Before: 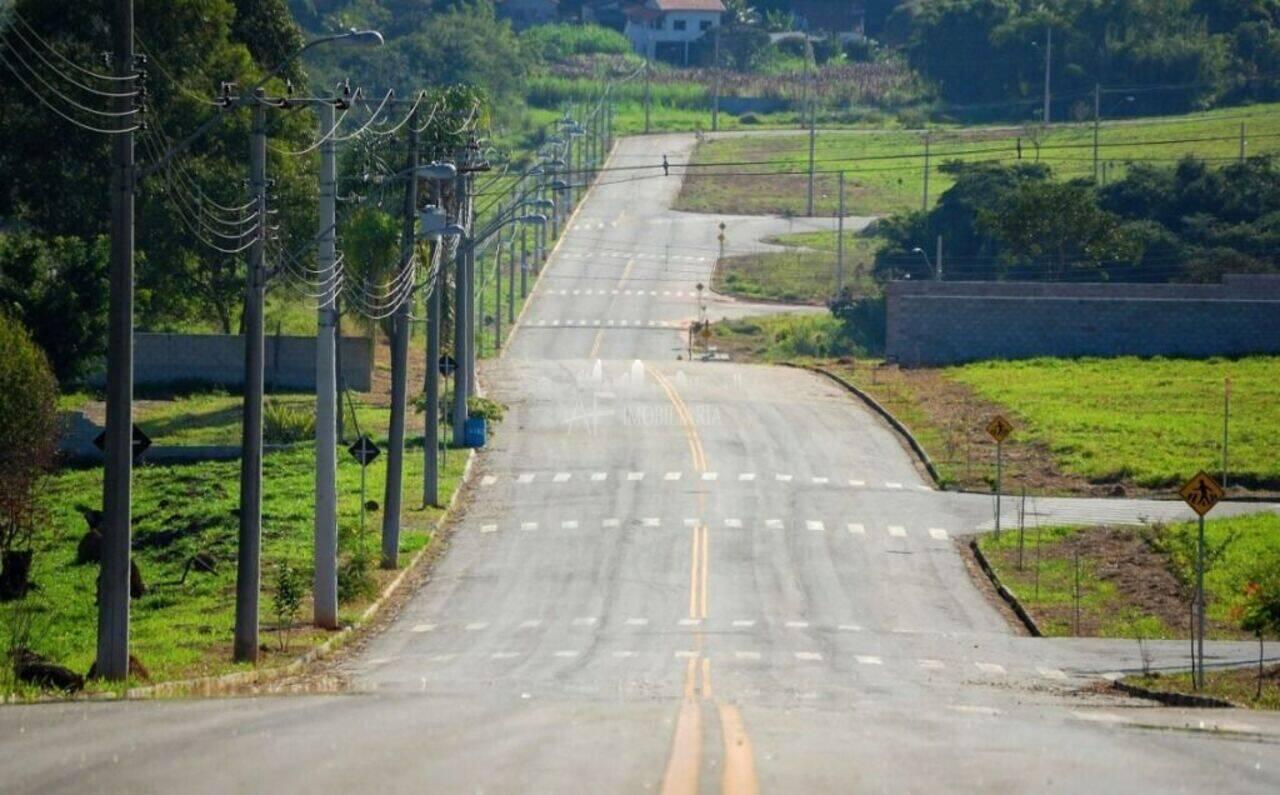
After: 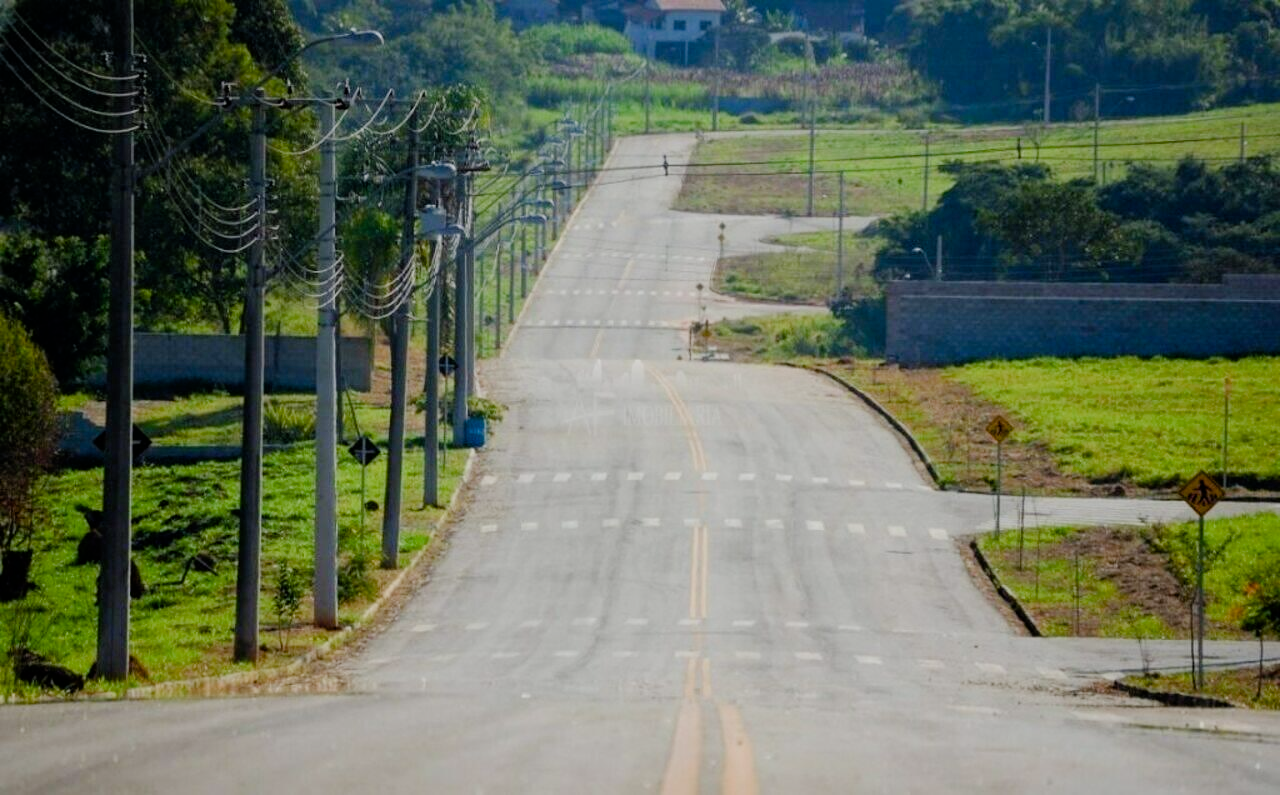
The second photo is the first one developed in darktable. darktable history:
color balance rgb: perceptual saturation grading › global saturation 20%, perceptual saturation grading › highlights -25%, perceptual saturation grading › shadows 50%, global vibrance -25%
filmic rgb: black relative exposure -7.65 EV, white relative exposure 4.56 EV, hardness 3.61
